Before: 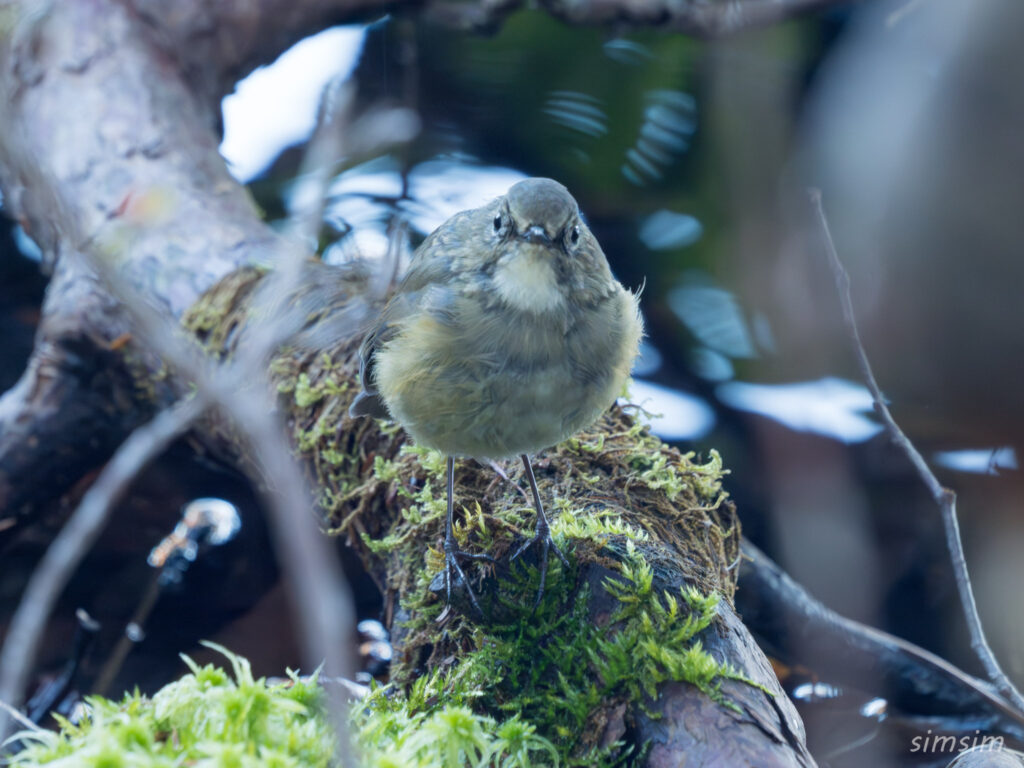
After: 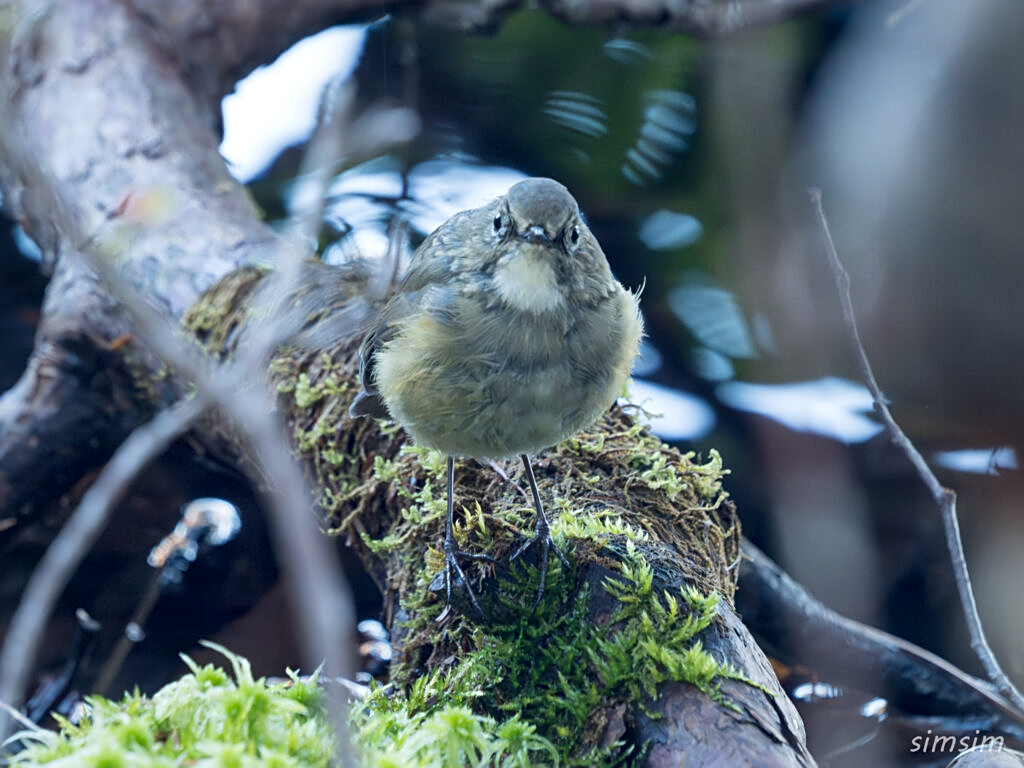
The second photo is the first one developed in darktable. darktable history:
local contrast: mode bilateral grid, contrast 20, coarseness 50, detail 132%, midtone range 0.2
sharpen: on, module defaults
